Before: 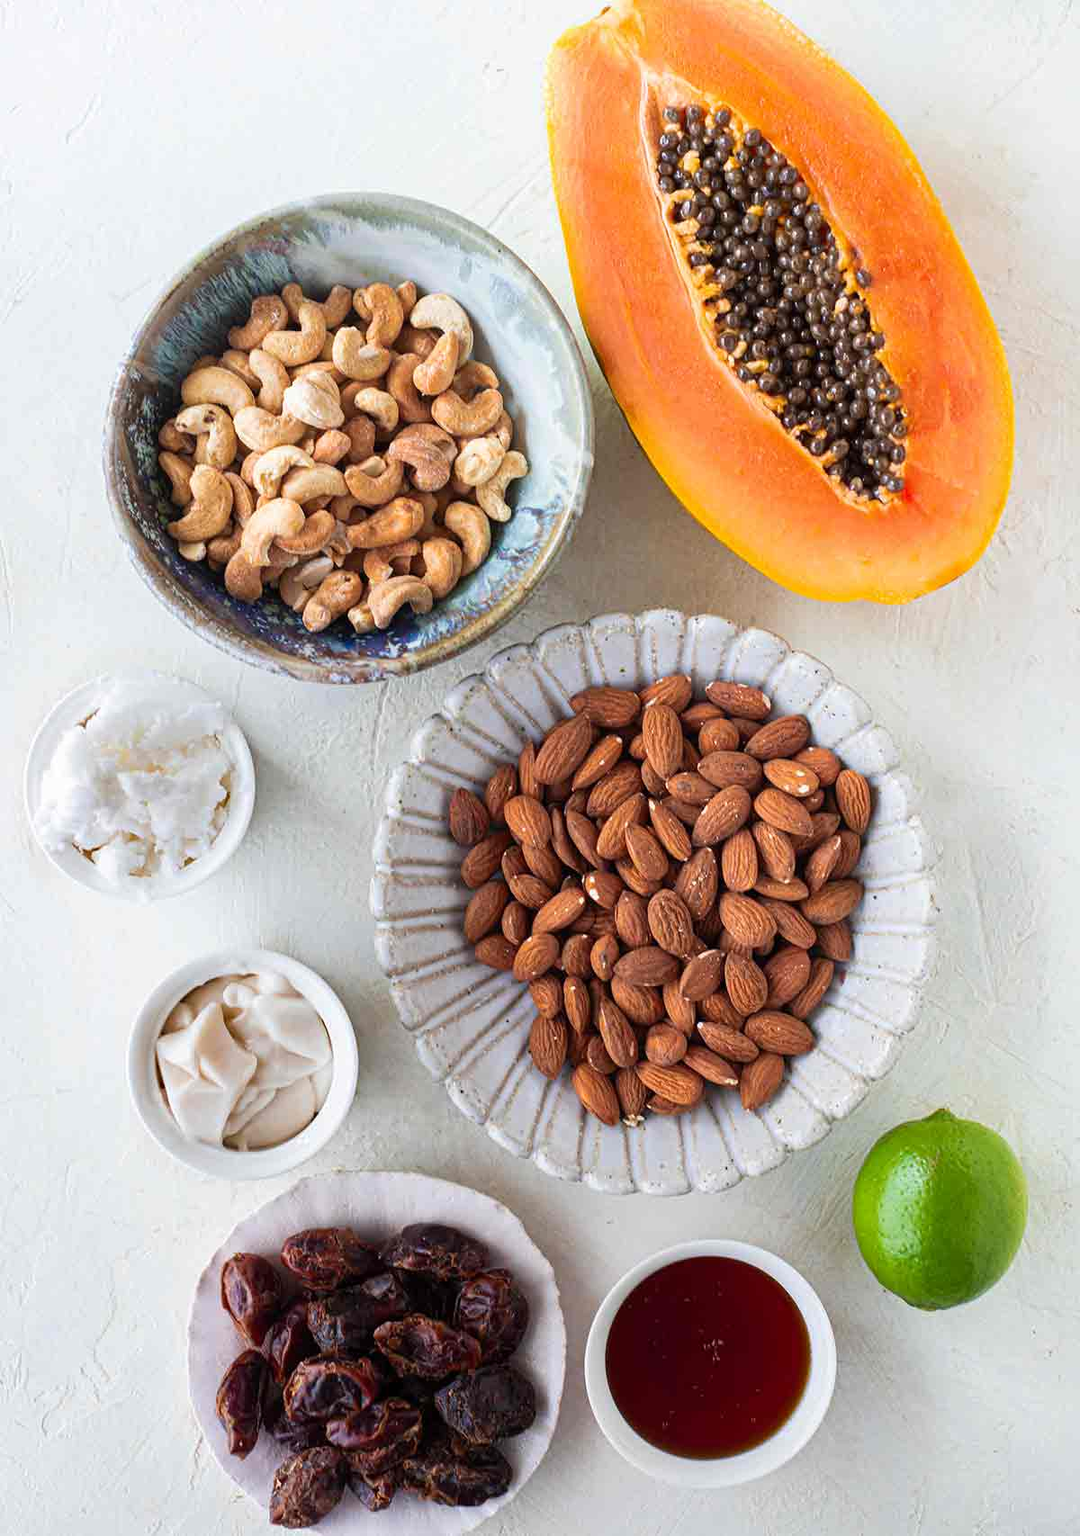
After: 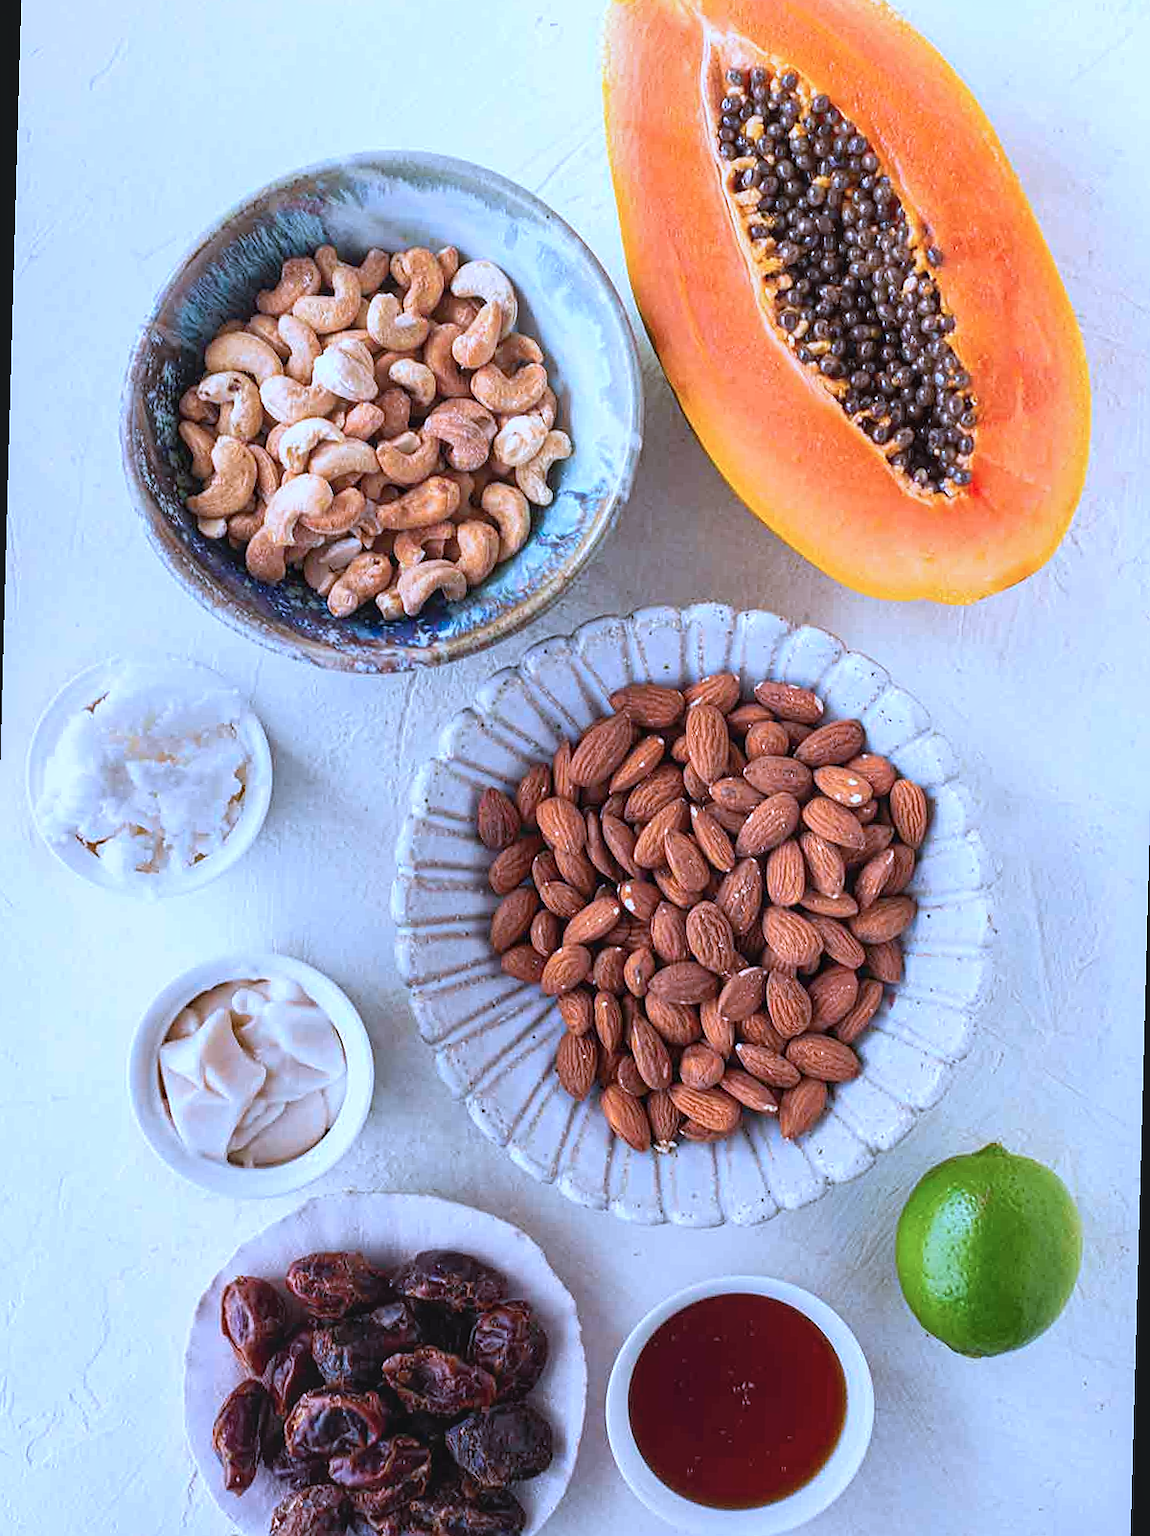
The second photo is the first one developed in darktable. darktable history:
rotate and perspective: rotation 1.57°, crop left 0.018, crop right 0.982, crop top 0.039, crop bottom 0.961
color correction: highlights a* -9.73, highlights b* -21.22
sharpen: radius 1
local contrast: detail 110%
white balance: red 1.066, blue 1.119
